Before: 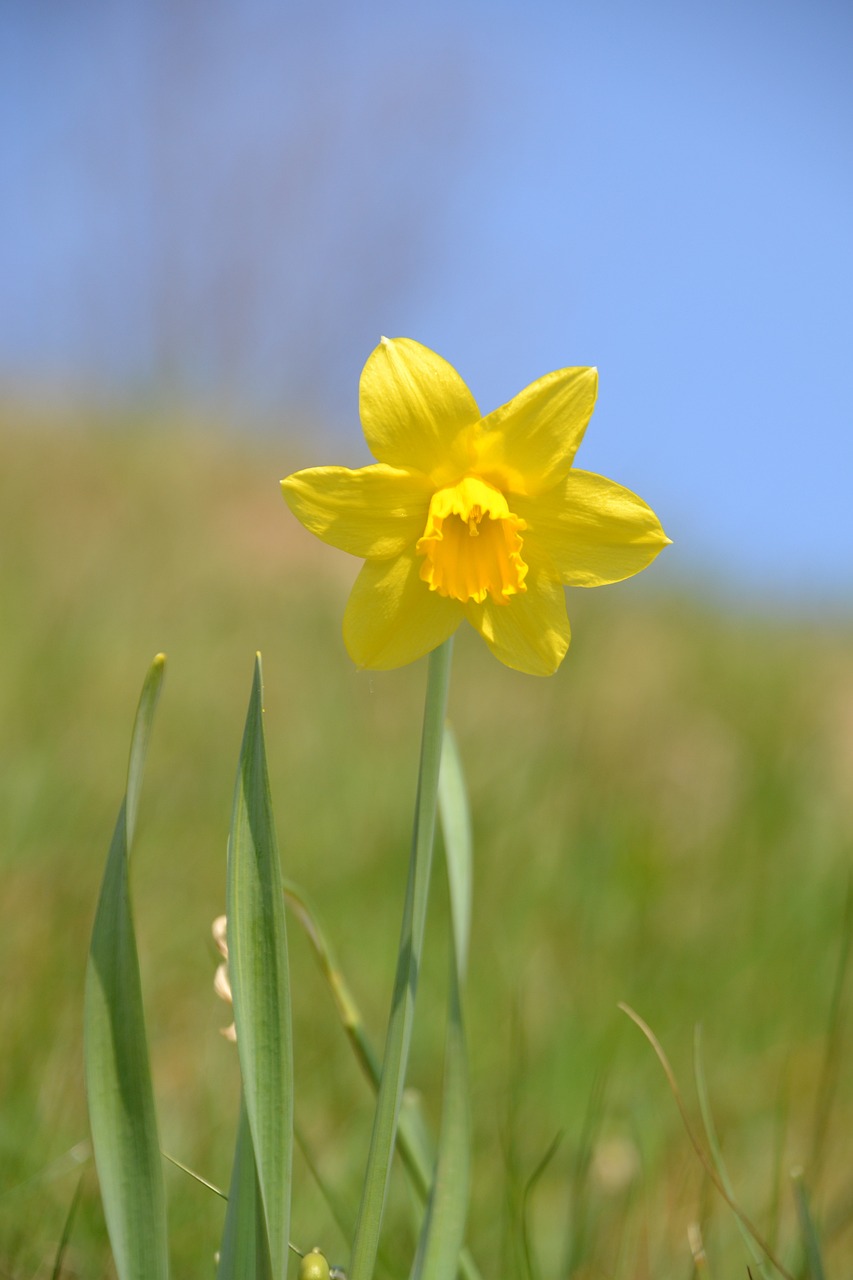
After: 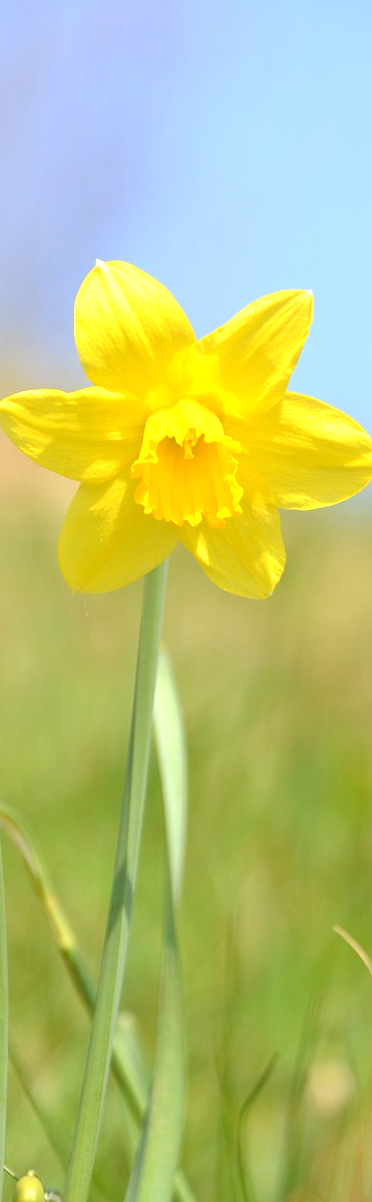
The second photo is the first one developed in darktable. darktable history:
exposure: exposure 0.734 EV, compensate exposure bias true, compensate highlight preservation false
crop: left 33.477%, top 6.084%, right 22.807%
